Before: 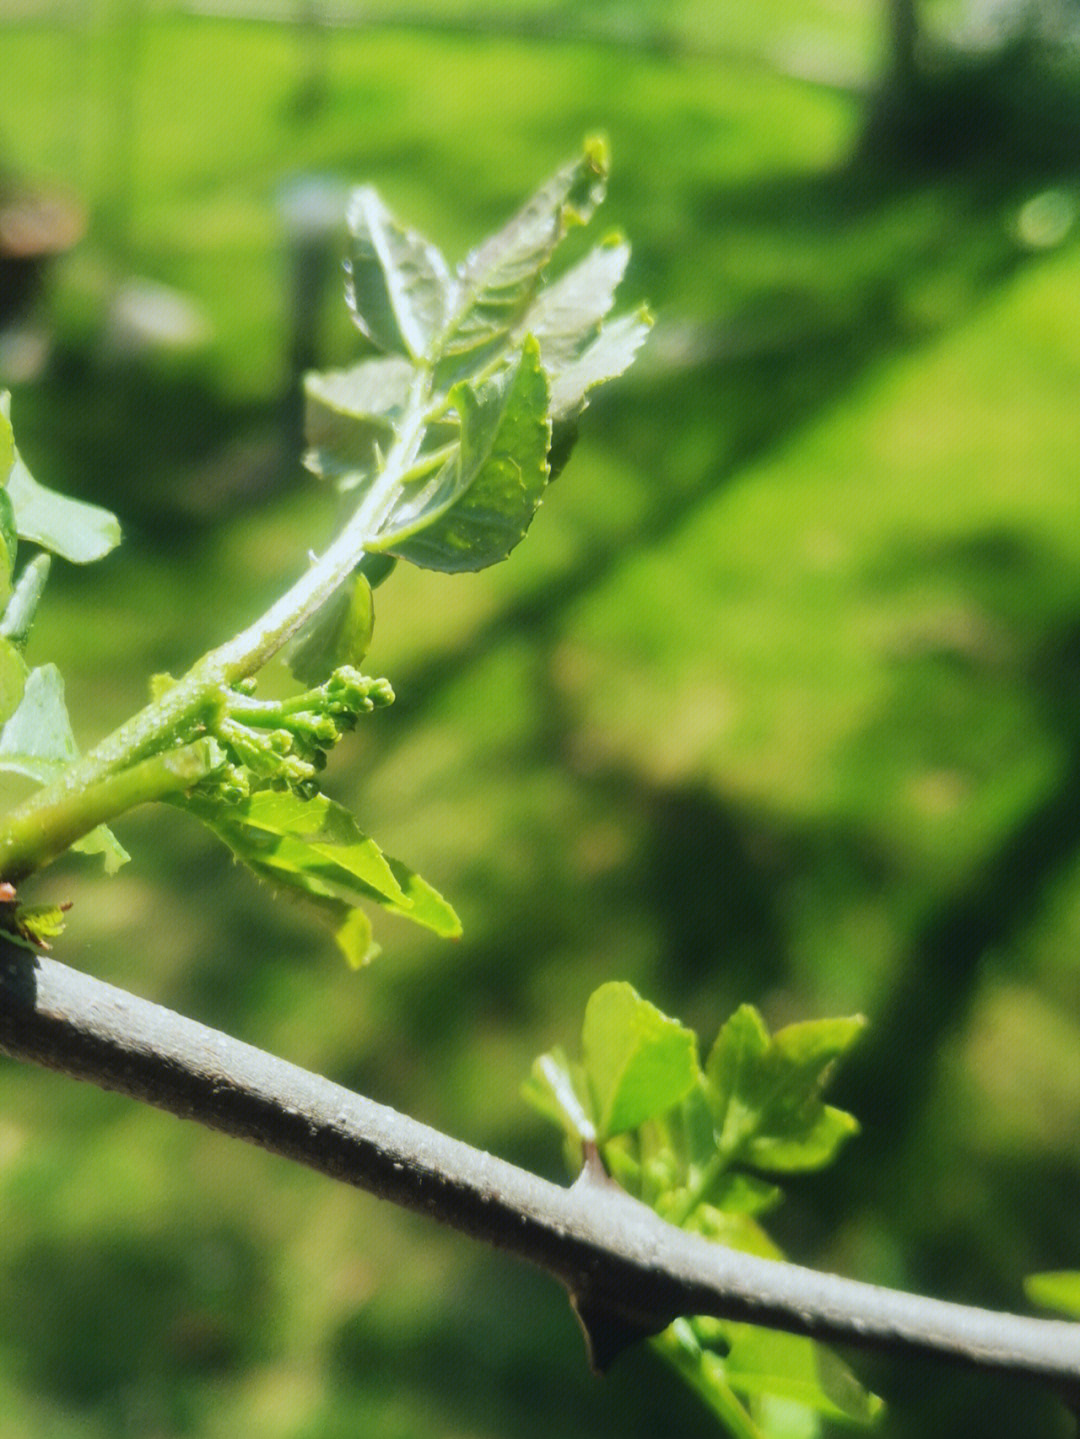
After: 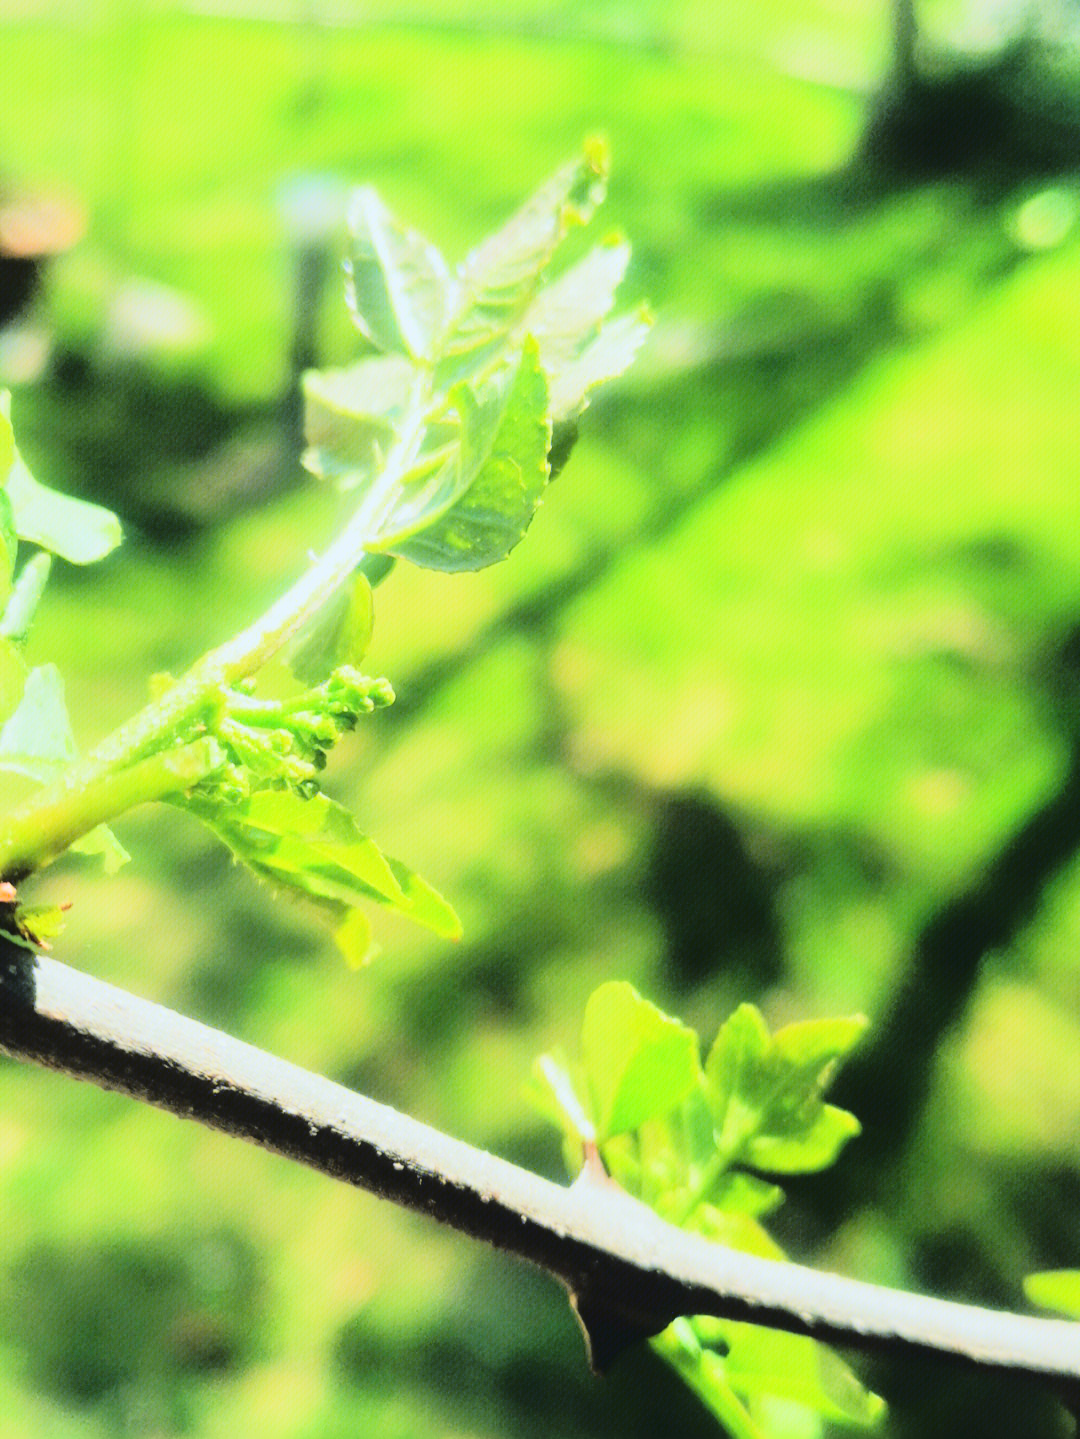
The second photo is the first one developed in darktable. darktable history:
tone equalizer: -7 EV 0.153 EV, -6 EV 0.584 EV, -5 EV 1.16 EV, -4 EV 1.35 EV, -3 EV 1.17 EV, -2 EV 0.6 EV, -1 EV 0.157 EV, edges refinement/feathering 500, mask exposure compensation -1.57 EV, preserve details no
tone curve: curves: ch0 [(0, 0.029) (0.168, 0.142) (0.359, 0.44) (0.469, 0.544) (0.634, 0.722) (0.858, 0.903) (1, 0.968)]; ch1 [(0, 0) (0.437, 0.453) (0.472, 0.47) (0.502, 0.502) (0.54, 0.534) (0.57, 0.592) (0.618, 0.66) (0.699, 0.749) (0.859, 0.899) (1, 1)]; ch2 [(0, 0) (0.33, 0.301) (0.421, 0.443) (0.476, 0.498) (0.505, 0.503) (0.547, 0.557) (0.586, 0.634) (0.608, 0.676) (1, 1)], color space Lab, linked channels, preserve colors none
